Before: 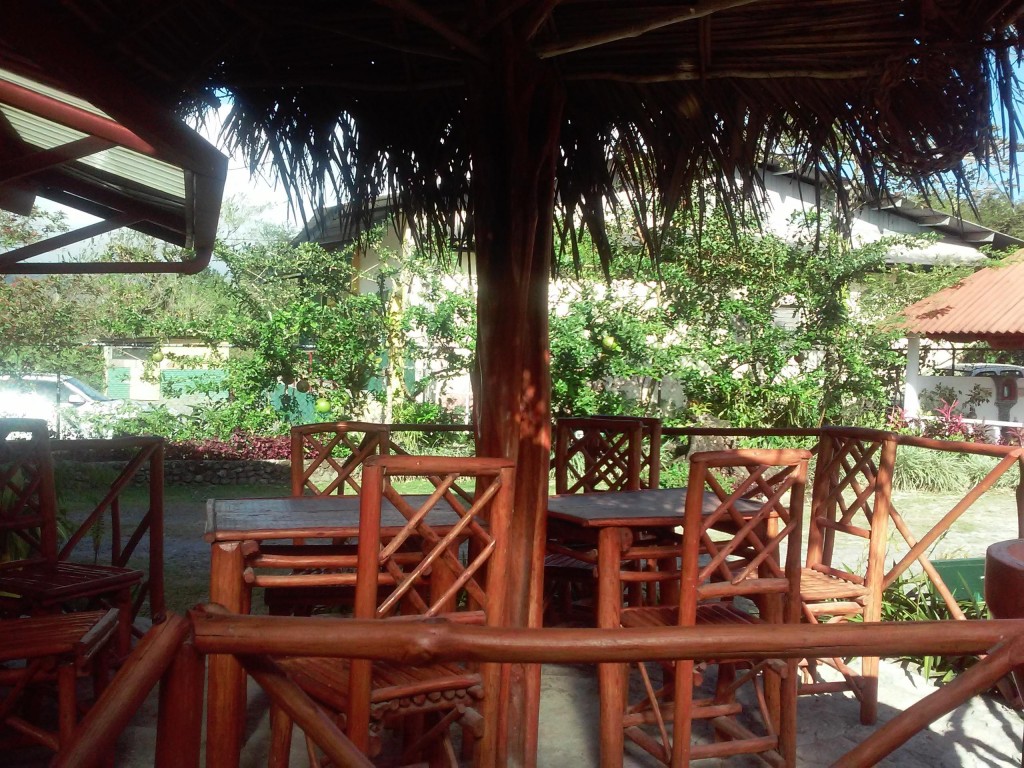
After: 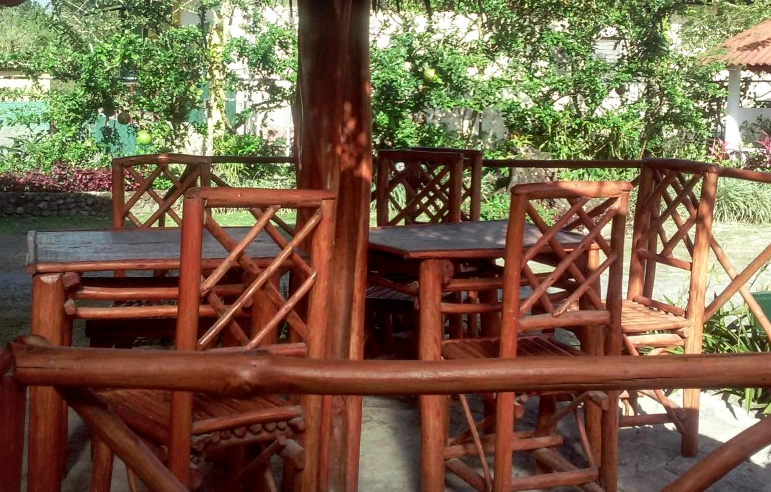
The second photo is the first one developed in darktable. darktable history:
local contrast: detail 130%
crop and rotate: left 17.512%, top 34.899%, right 7.192%, bottom 0.996%
